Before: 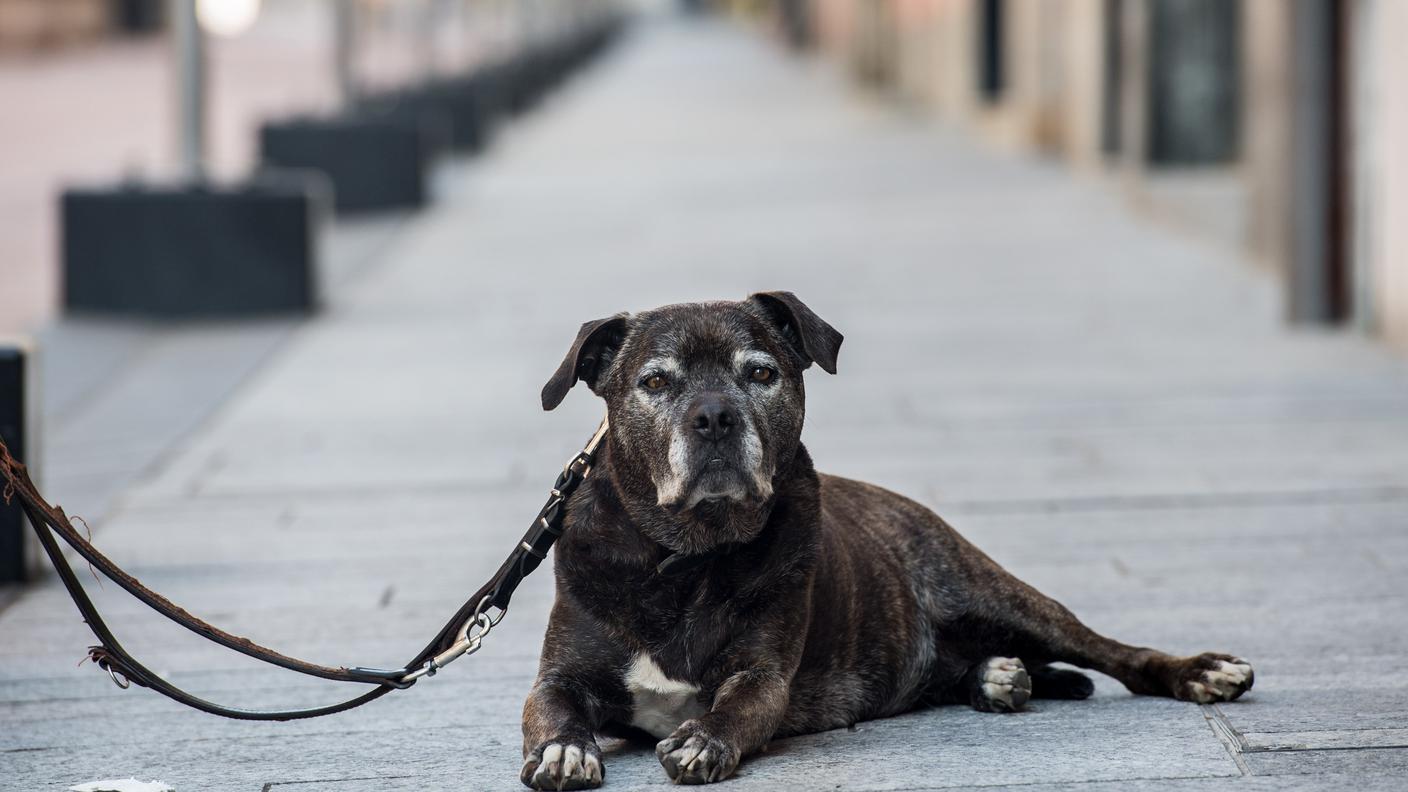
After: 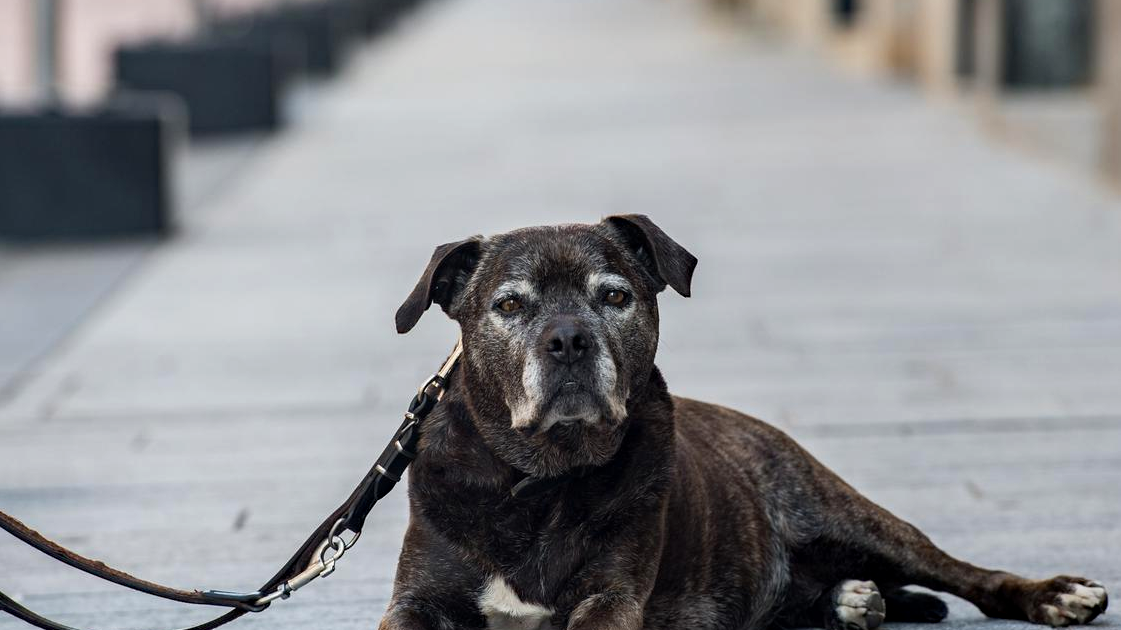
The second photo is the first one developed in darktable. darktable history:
crop and rotate: left 10.373%, top 9.812%, right 9.981%, bottom 10.528%
tone equalizer: on, module defaults
haze removal: compatibility mode true, adaptive false
